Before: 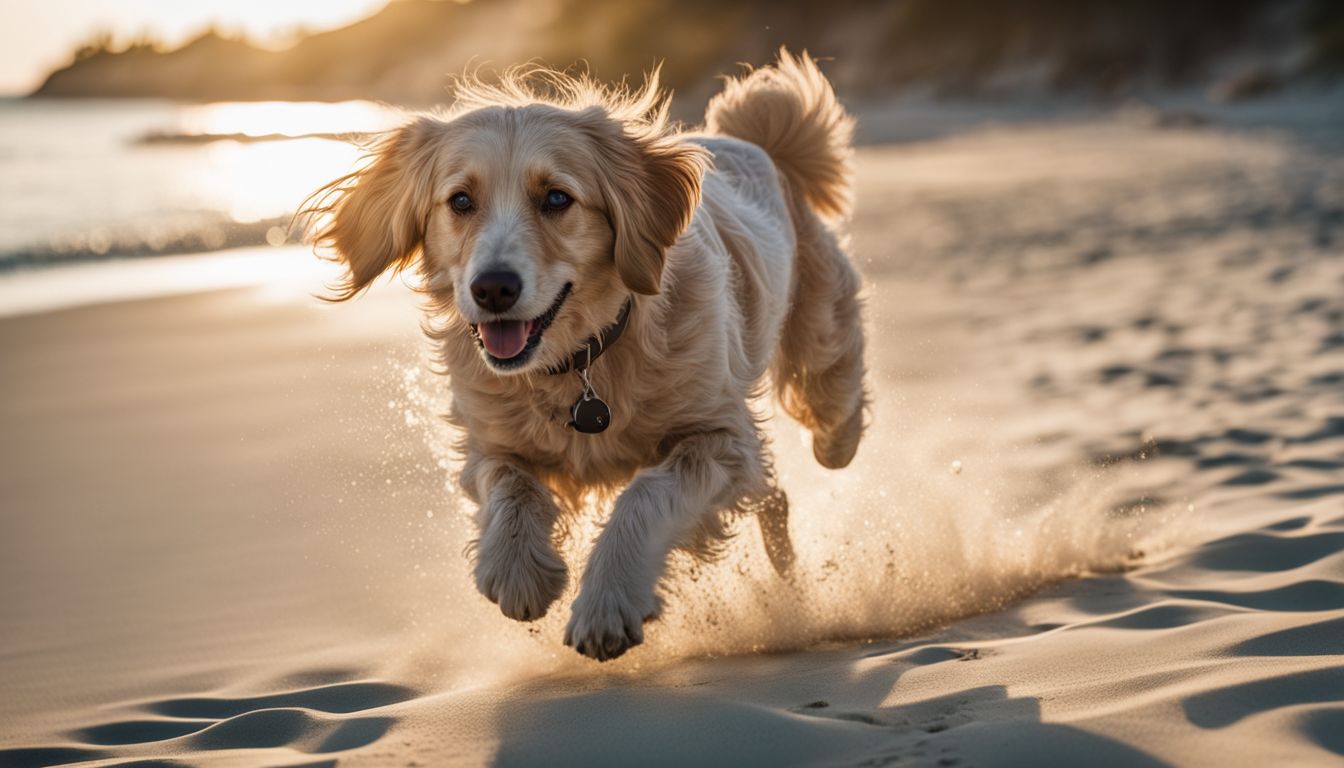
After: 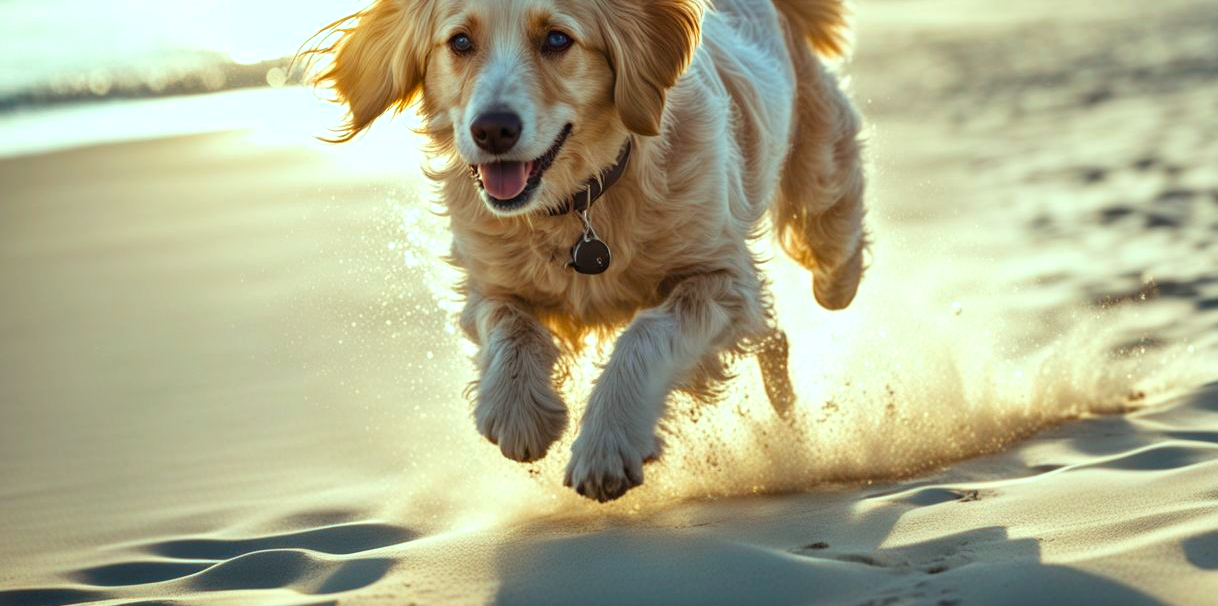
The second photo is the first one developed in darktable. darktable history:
crop: top 20.761%, right 9.332%, bottom 0.301%
exposure: black level correction 0, exposure 0.5 EV, compensate exposure bias true, compensate highlight preservation false
color balance rgb: highlights gain › chroma 4.026%, highlights gain › hue 198.99°, perceptual saturation grading › global saturation 24.952%
